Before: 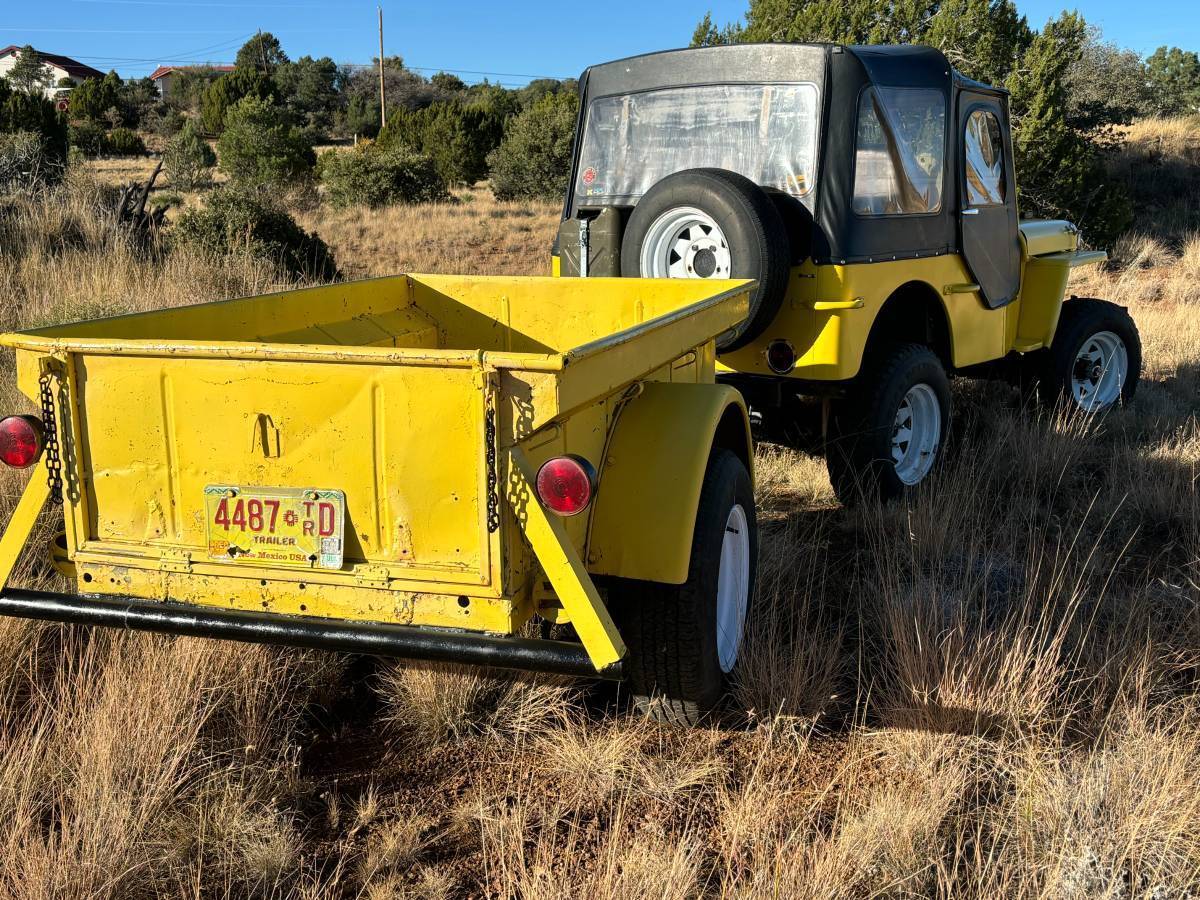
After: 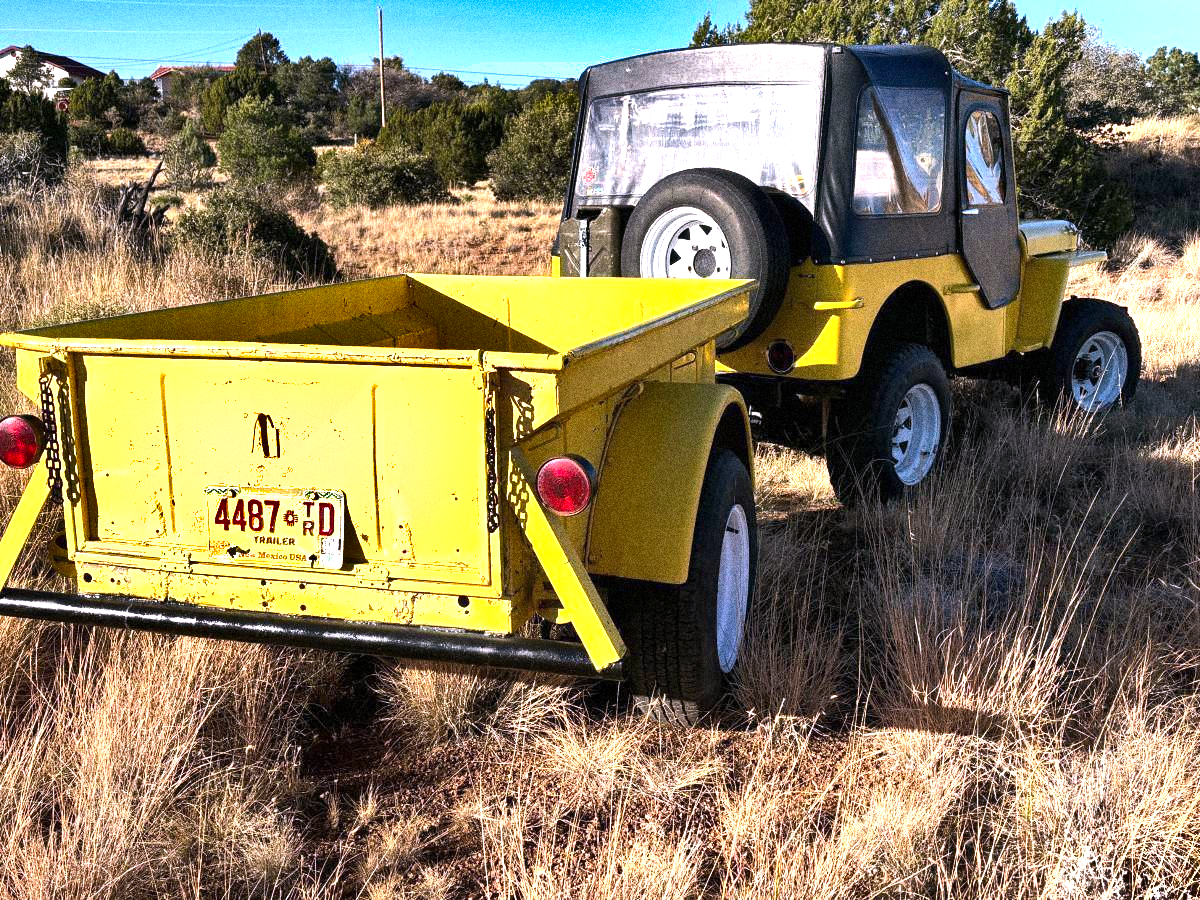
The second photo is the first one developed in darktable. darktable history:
white balance: red 1.066, blue 1.119
shadows and highlights: white point adjustment 0.1, highlights -70, soften with gaussian
grain: coarseness 14.49 ISO, strength 48.04%, mid-tones bias 35%
exposure: black level correction 0, exposure 0.7 EV, compensate exposure bias true, compensate highlight preservation false
local contrast: mode bilateral grid, contrast 10, coarseness 25, detail 110%, midtone range 0.2
tone equalizer: -8 EV -0.001 EV, -7 EV 0.001 EV, -6 EV -0.002 EV, -5 EV -0.003 EV, -4 EV -0.062 EV, -3 EV -0.222 EV, -2 EV -0.267 EV, -1 EV 0.105 EV, +0 EV 0.303 EV
